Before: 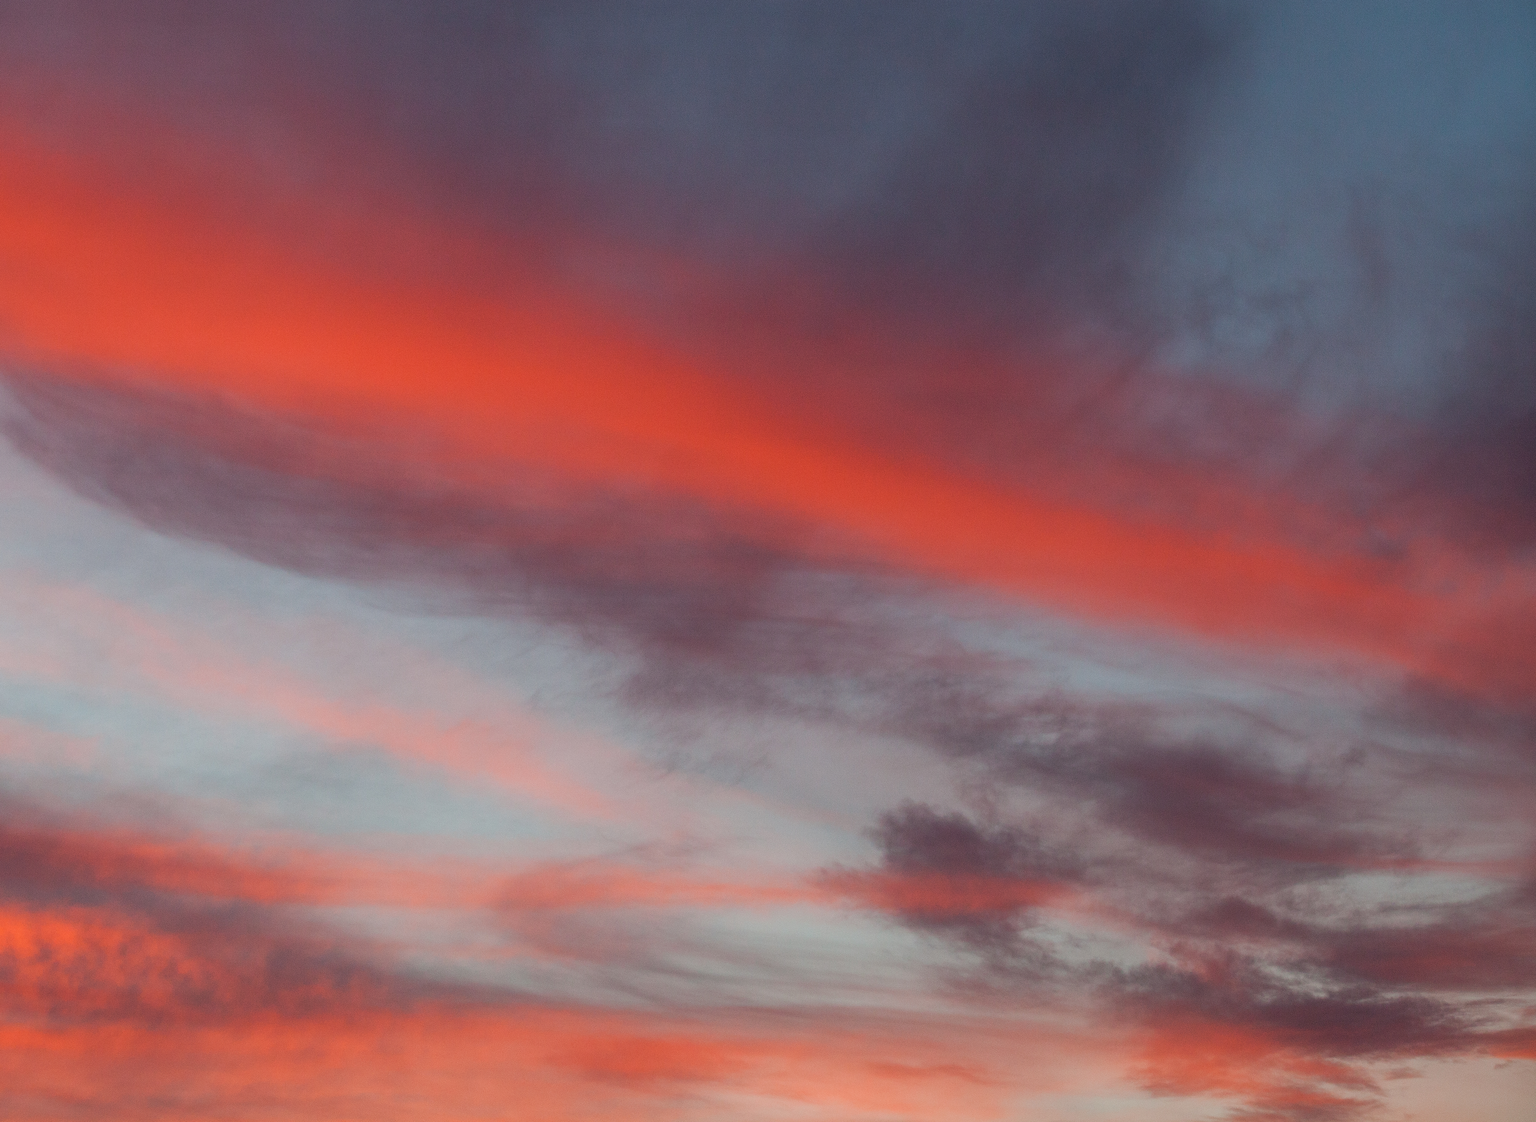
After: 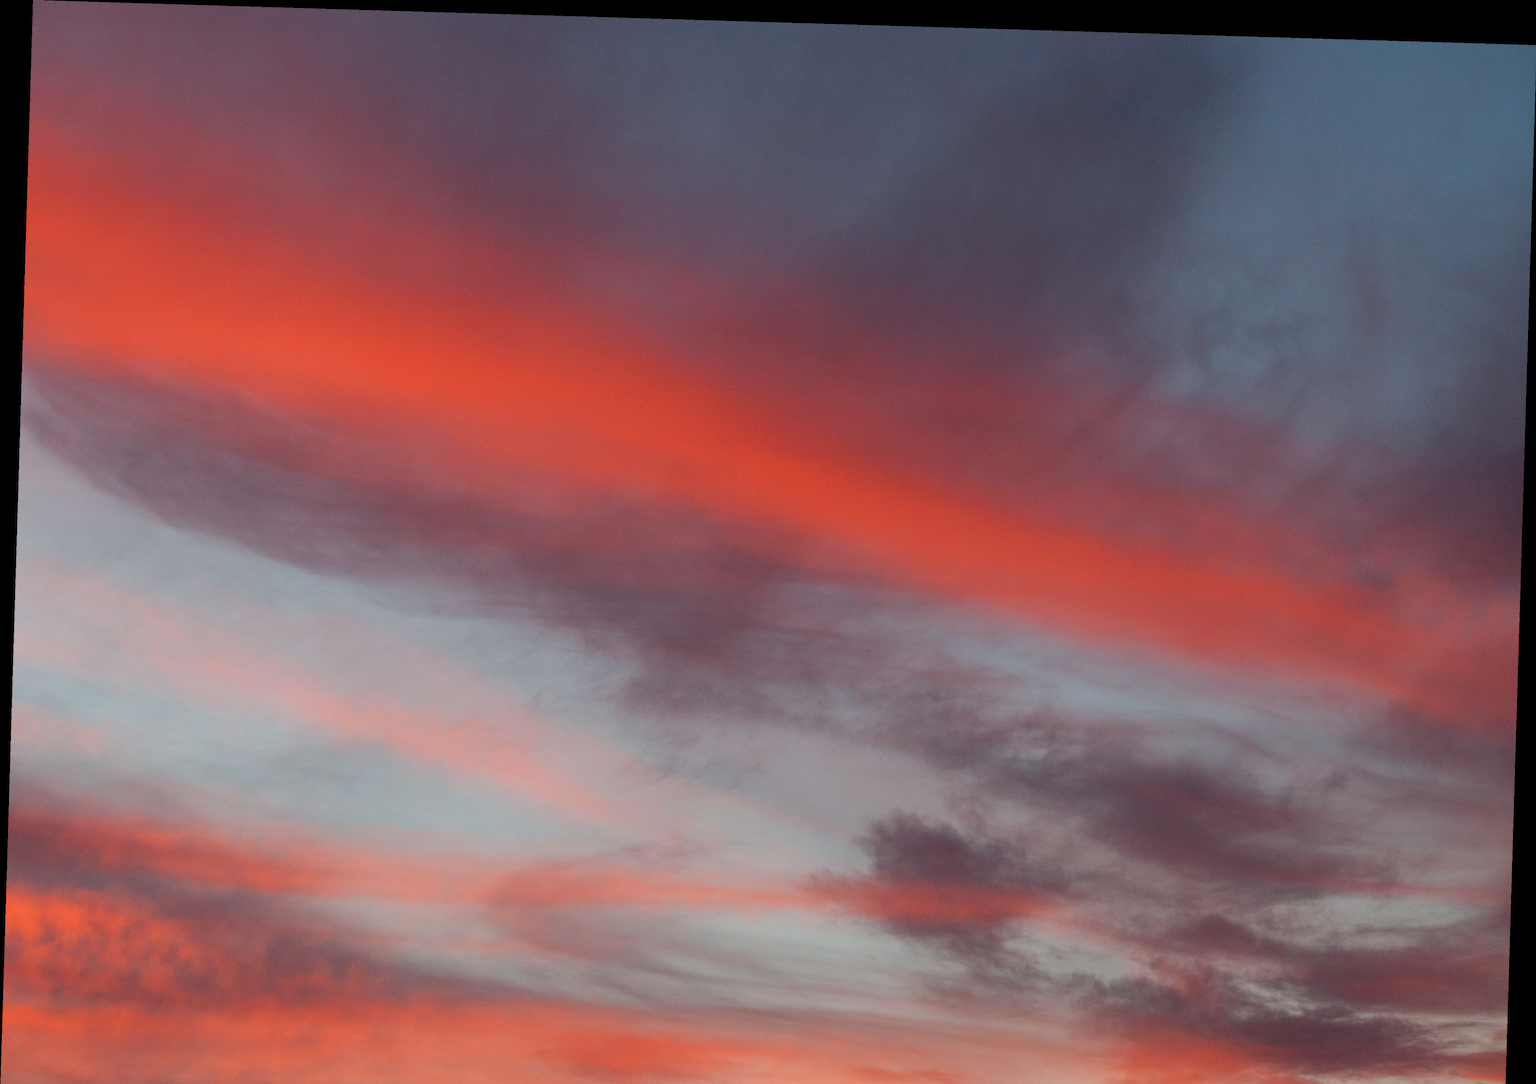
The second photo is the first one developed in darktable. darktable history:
rotate and perspective: rotation 1.72°, automatic cropping off
crop and rotate: top 0%, bottom 5.097%
